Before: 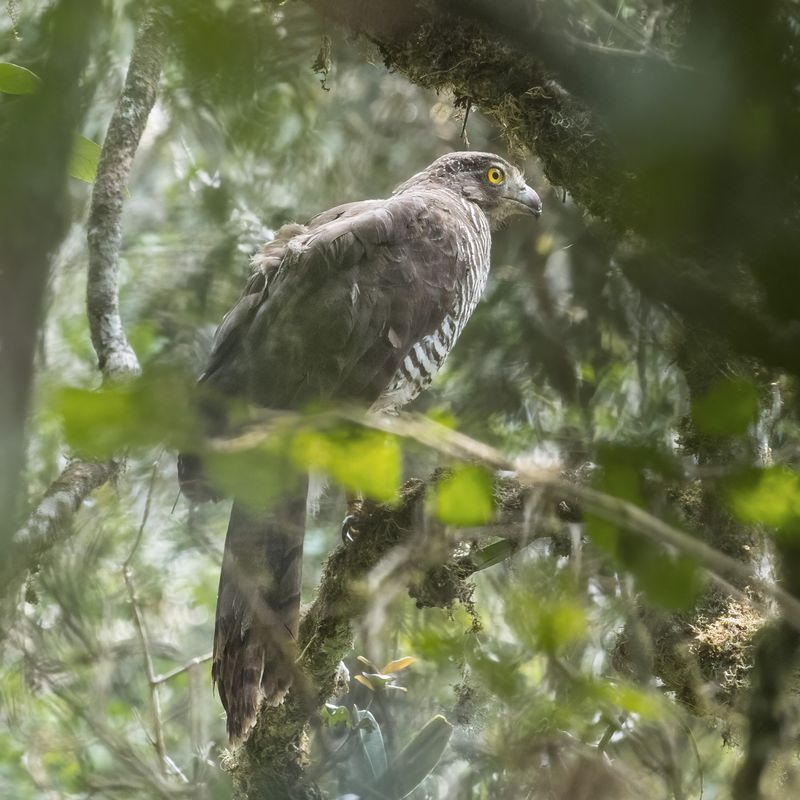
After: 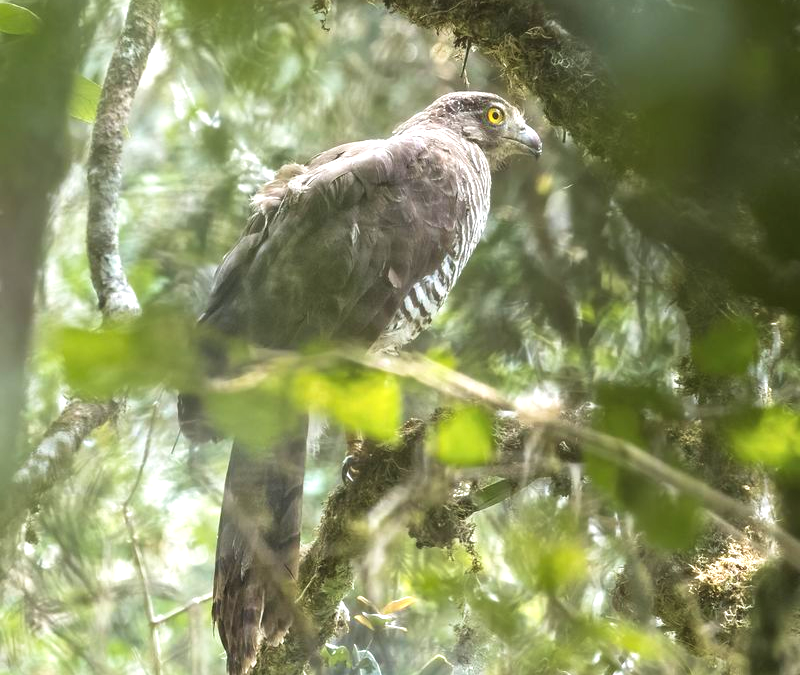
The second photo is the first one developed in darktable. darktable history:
crop: top 7.599%, bottom 8%
exposure: black level correction 0, exposure 0.69 EV, compensate highlight preservation false
velvia: on, module defaults
